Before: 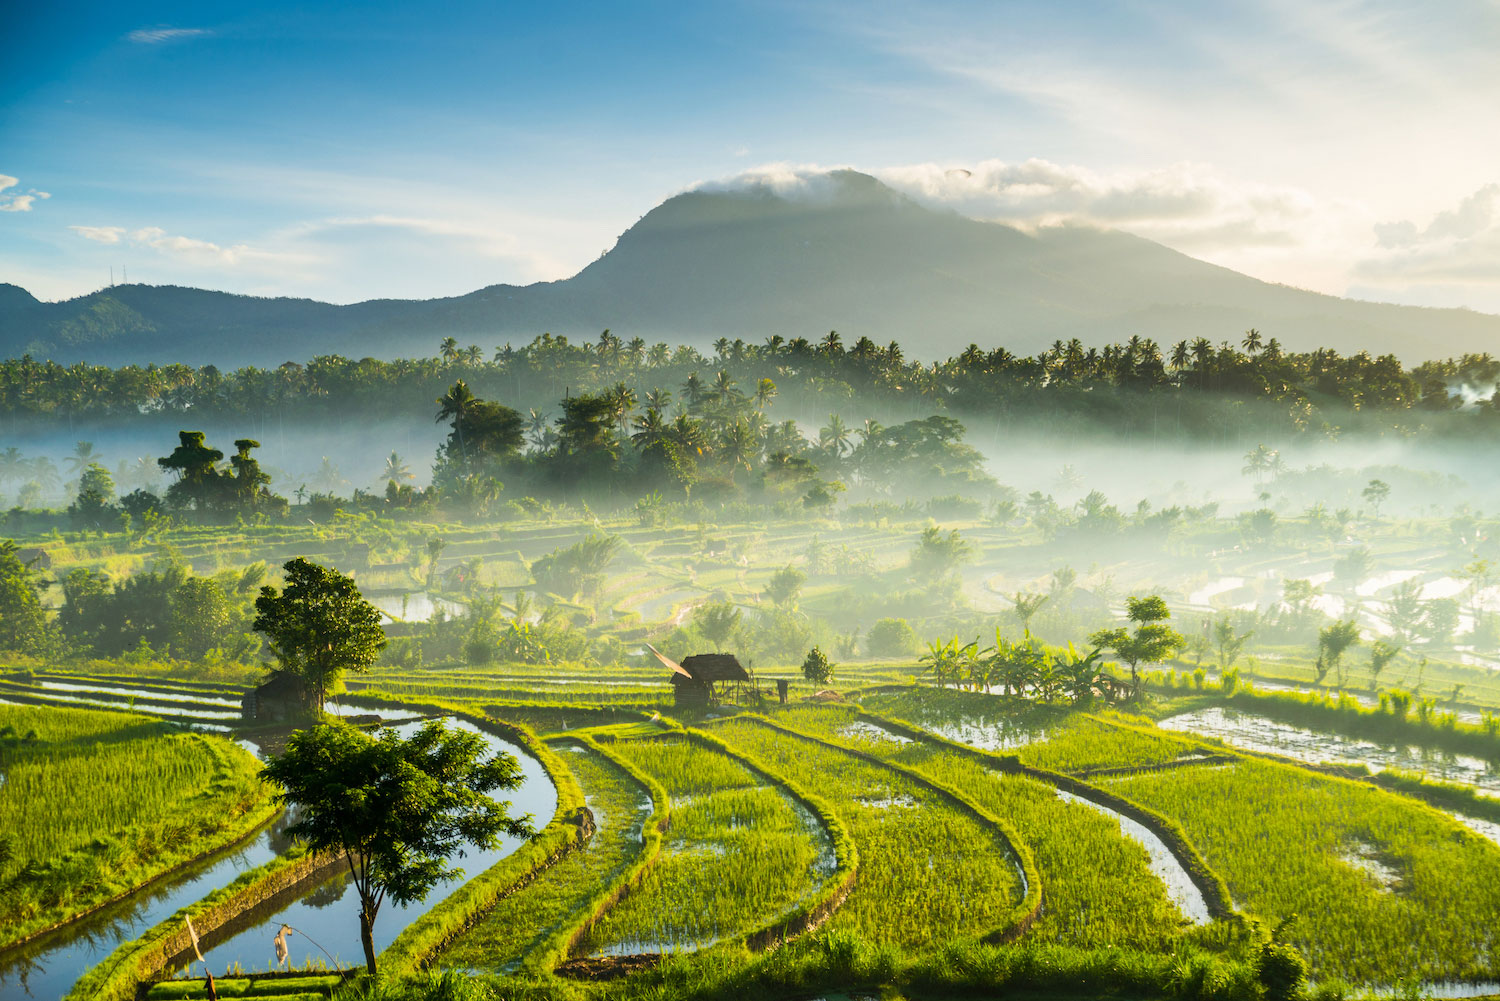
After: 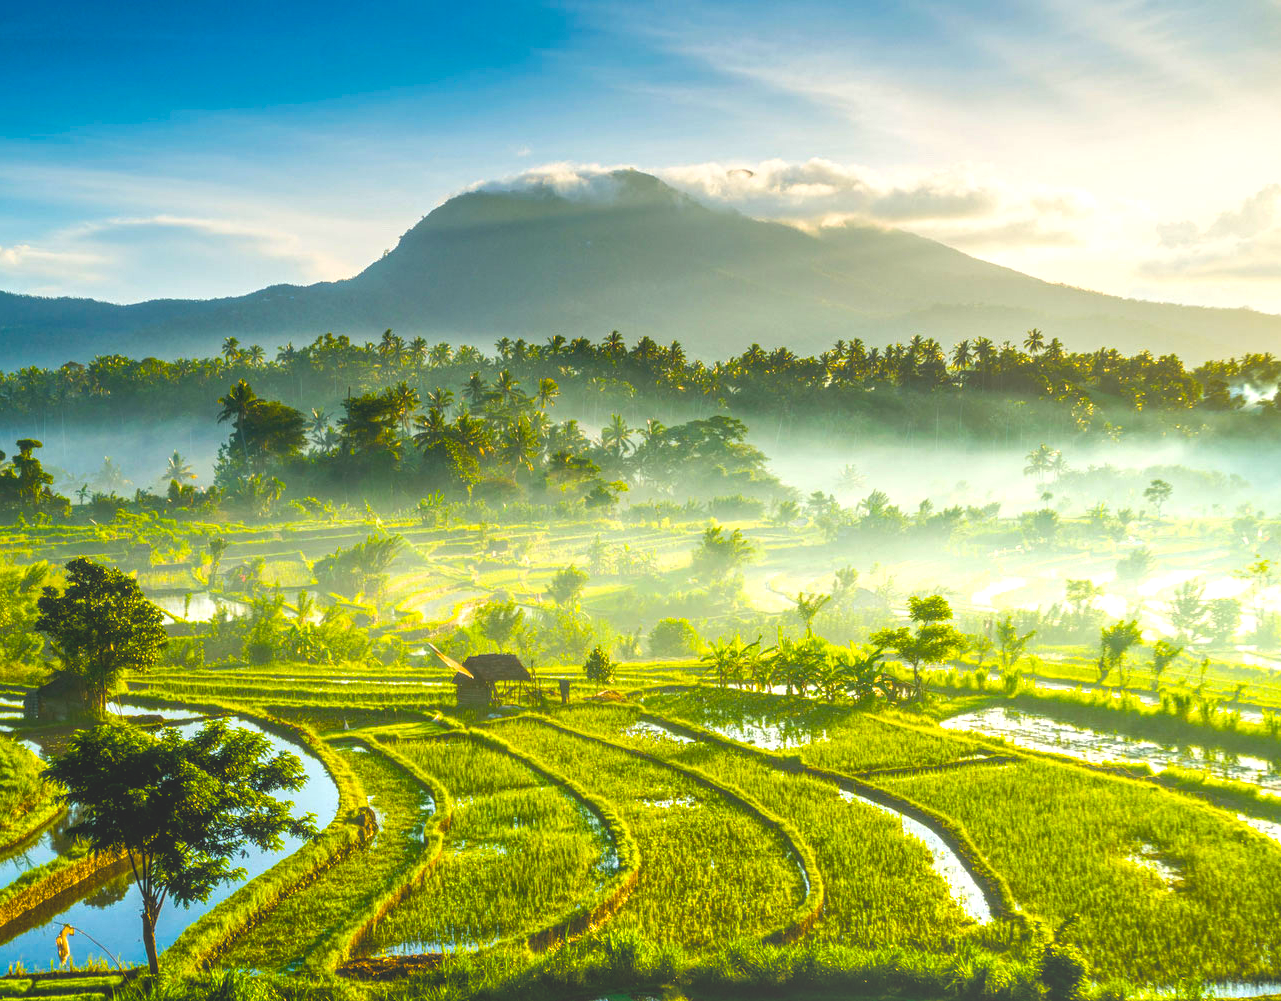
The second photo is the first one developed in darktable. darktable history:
color balance: contrast 10%
color balance rgb: linear chroma grading › global chroma 9%, perceptual saturation grading › global saturation 36%, perceptual saturation grading › shadows 35%, perceptual brilliance grading › global brilliance 15%, perceptual brilliance grading › shadows -35%, global vibrance 15%
crop and rotate: left 14.584%
local contrast: highlights 73%, shadows 15%, midtone range 0.197
graduated density: on, module defaults
